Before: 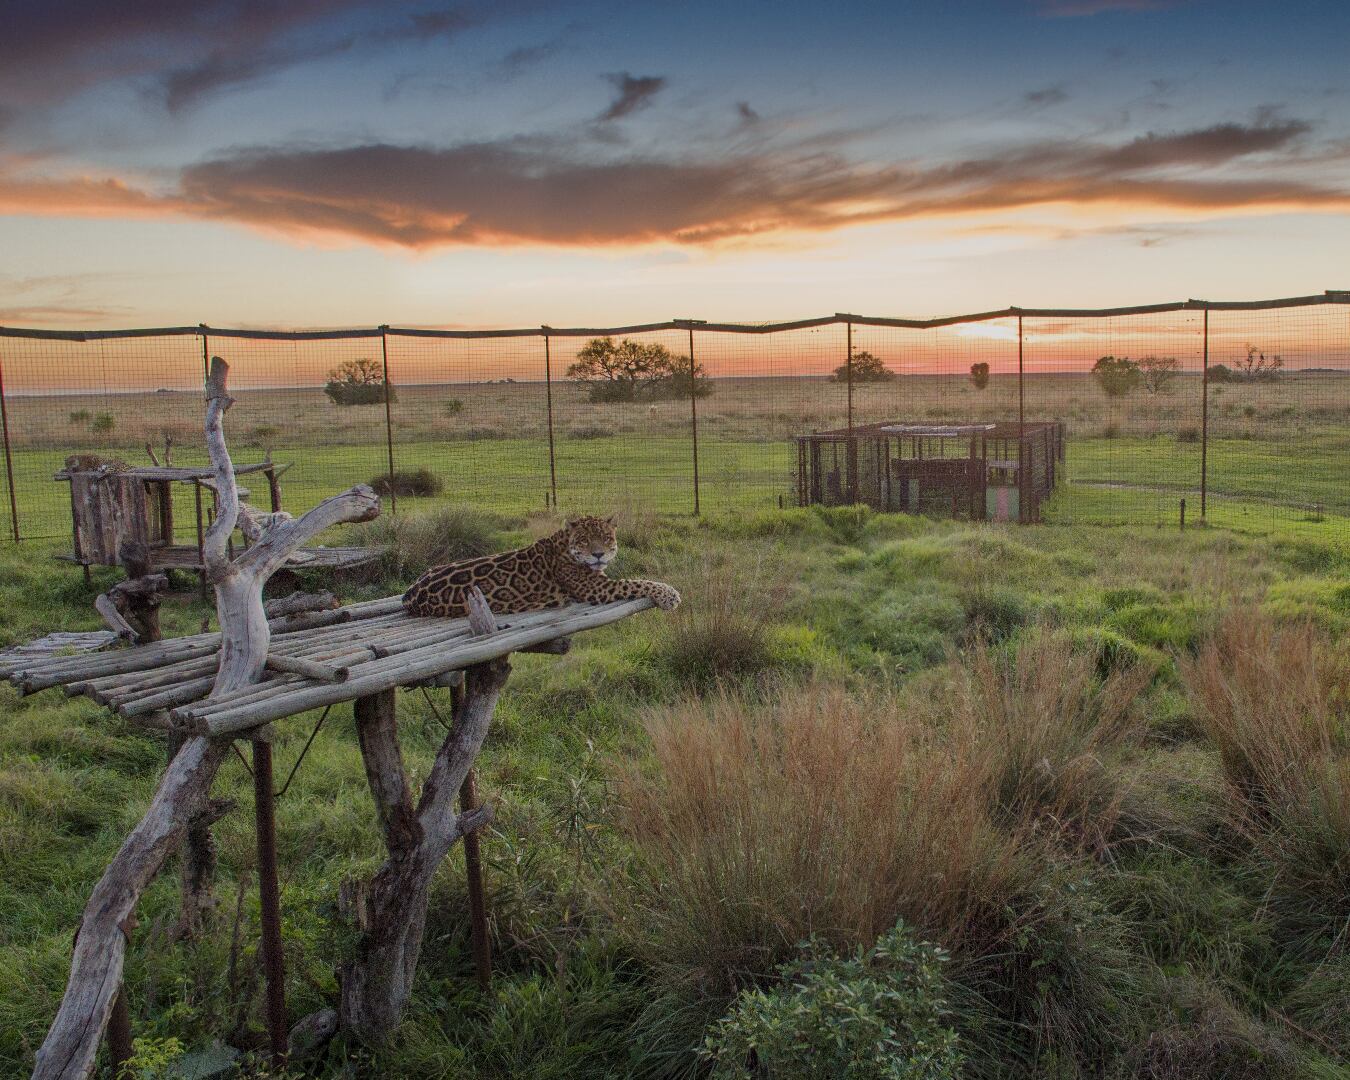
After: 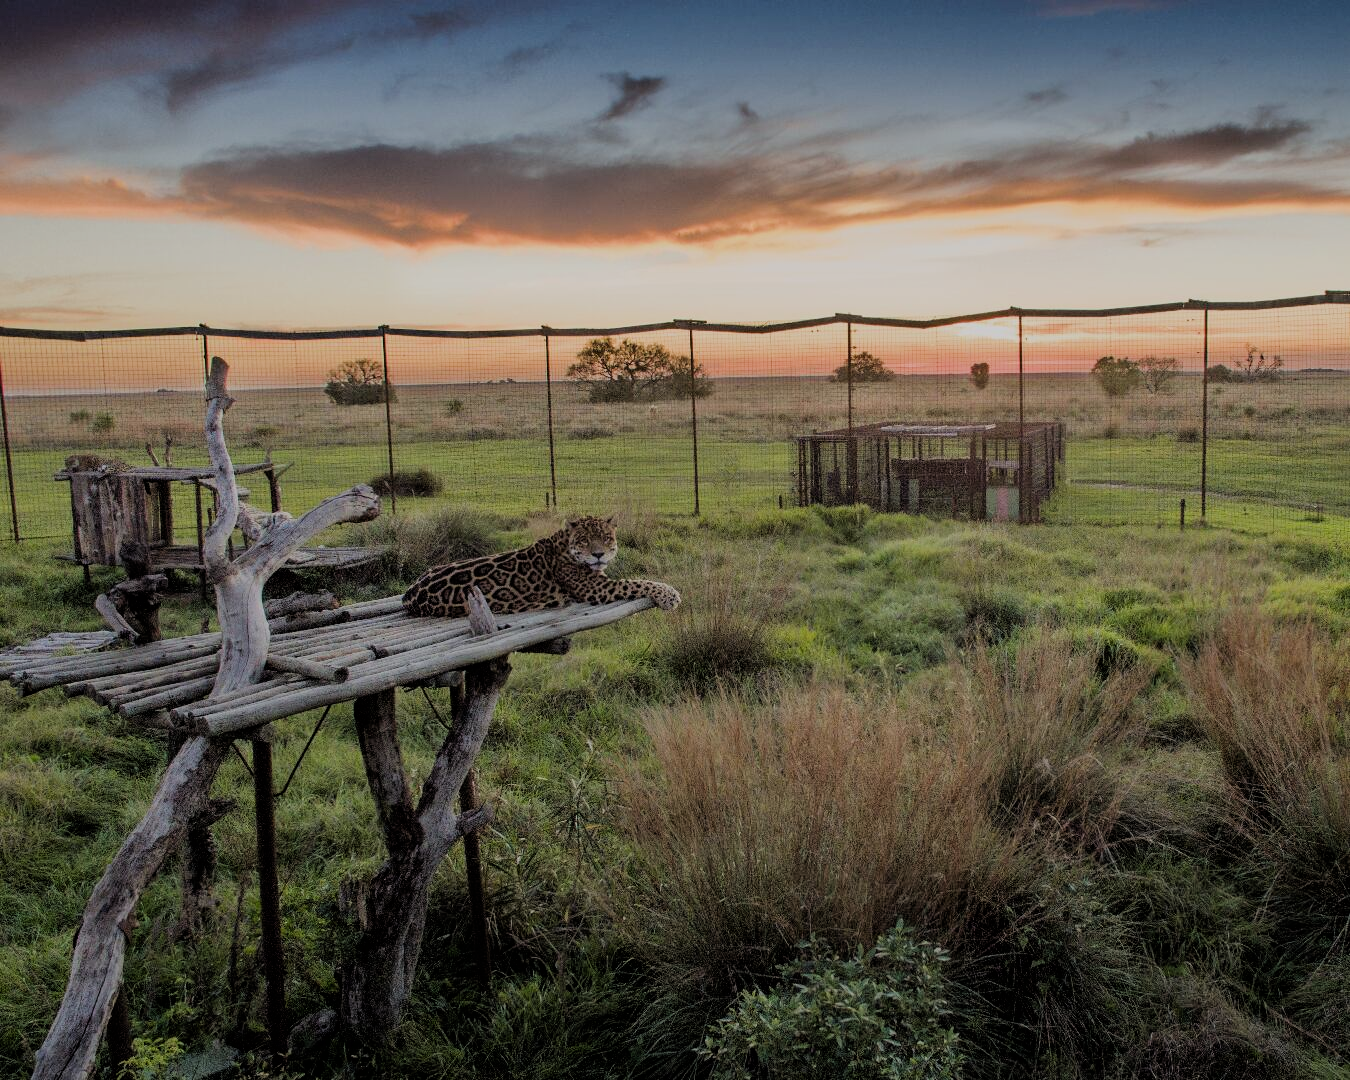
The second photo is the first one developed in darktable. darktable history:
filmic rgb: black relative exposure -5 EV, white relative exposure 3.96 EV, hardness 2.9, contrast 1.097, highlights saturation mix -19.38%
